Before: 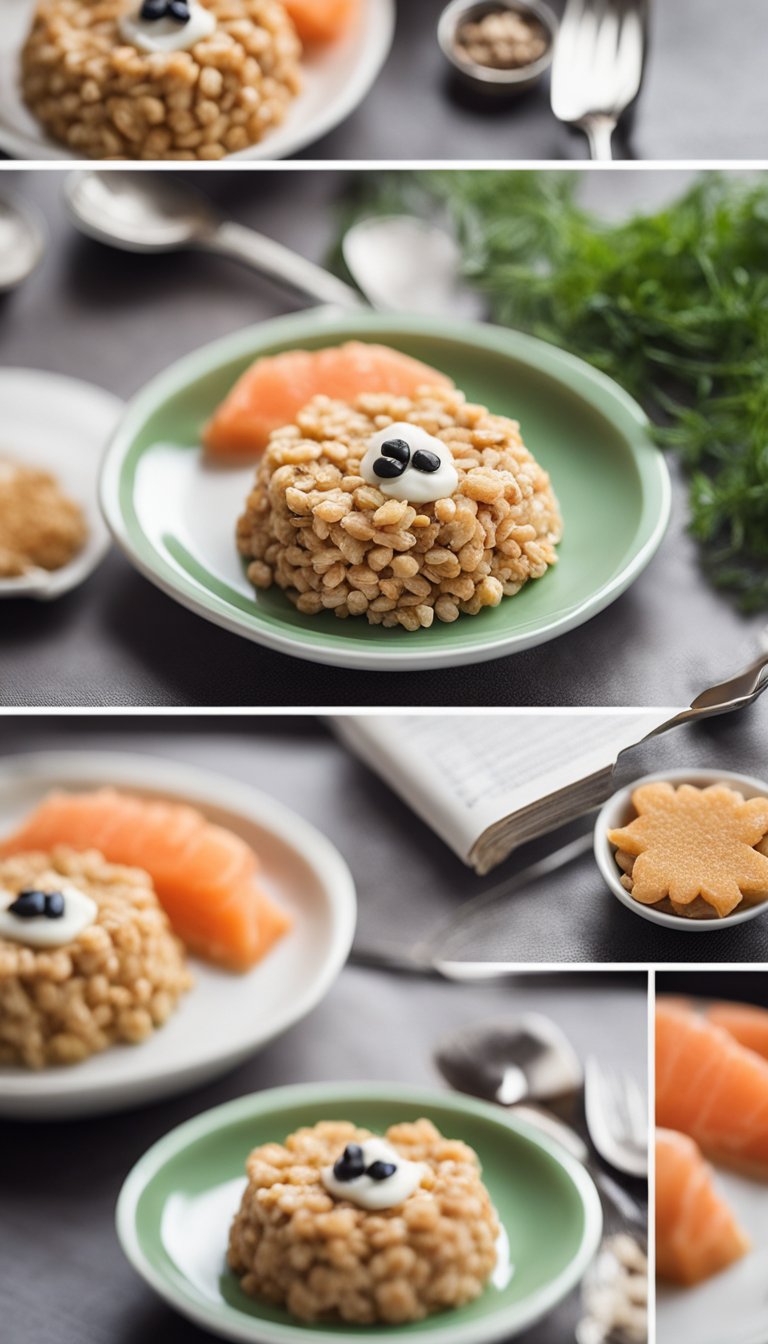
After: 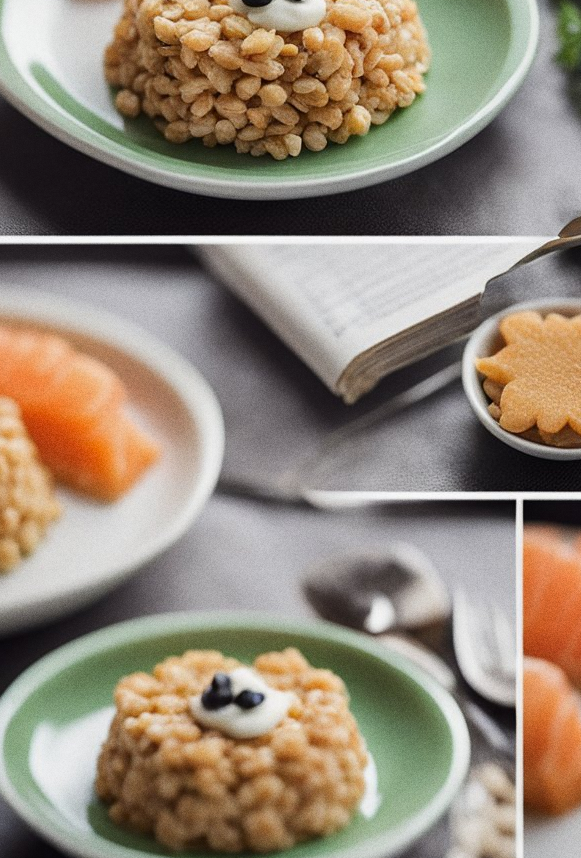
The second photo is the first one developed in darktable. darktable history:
crop and rotate: left 17.299%, top 35.115%, right 7.015%, bottom 1.024%
shadows and highlights: shadows -20, white point adjustment -2, highlights -35
grain: coarseness 0.09 ISO
